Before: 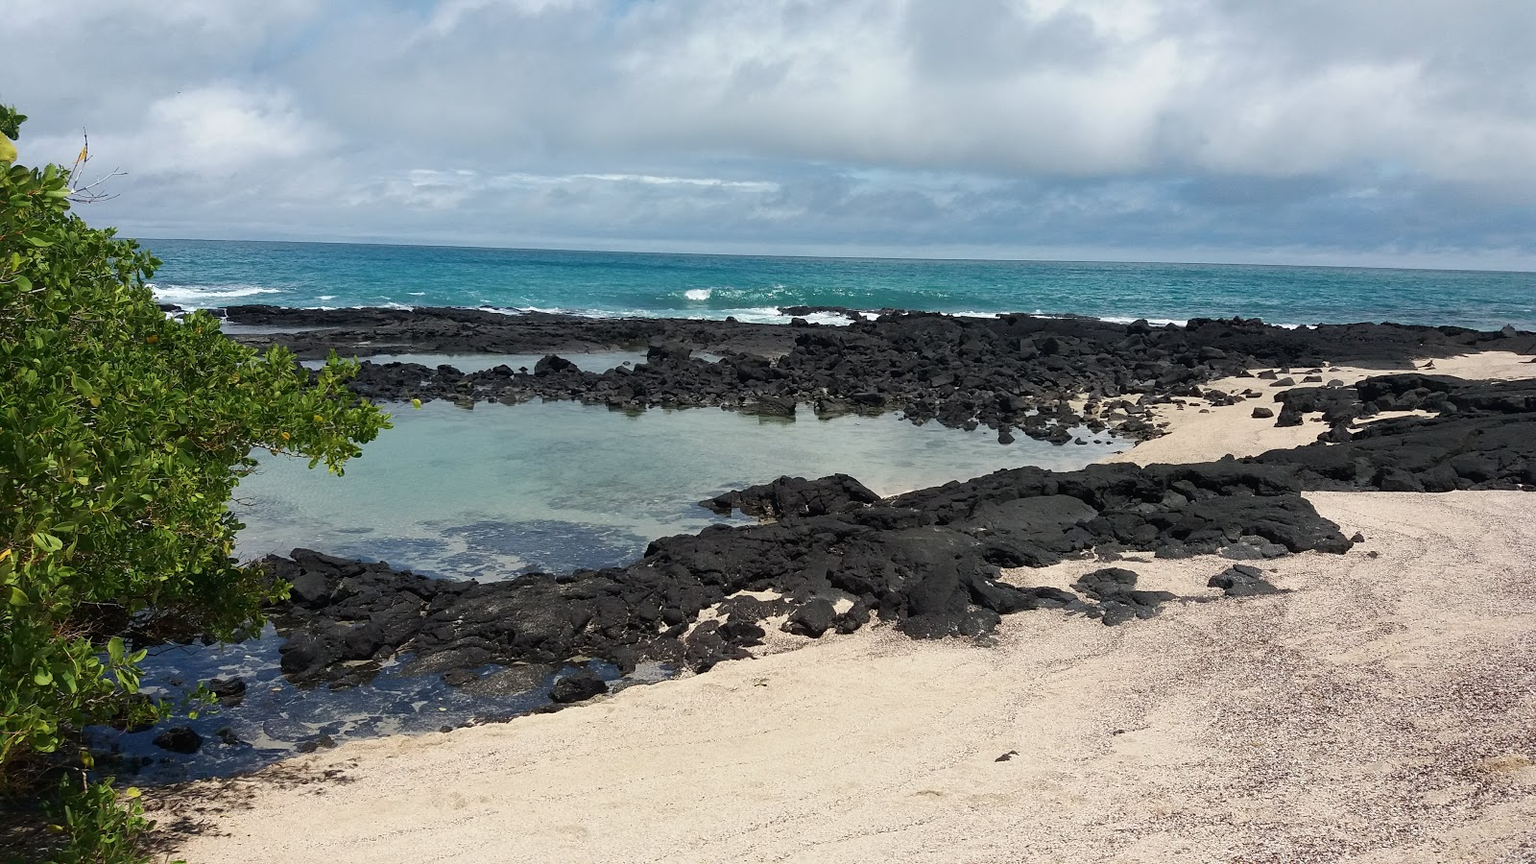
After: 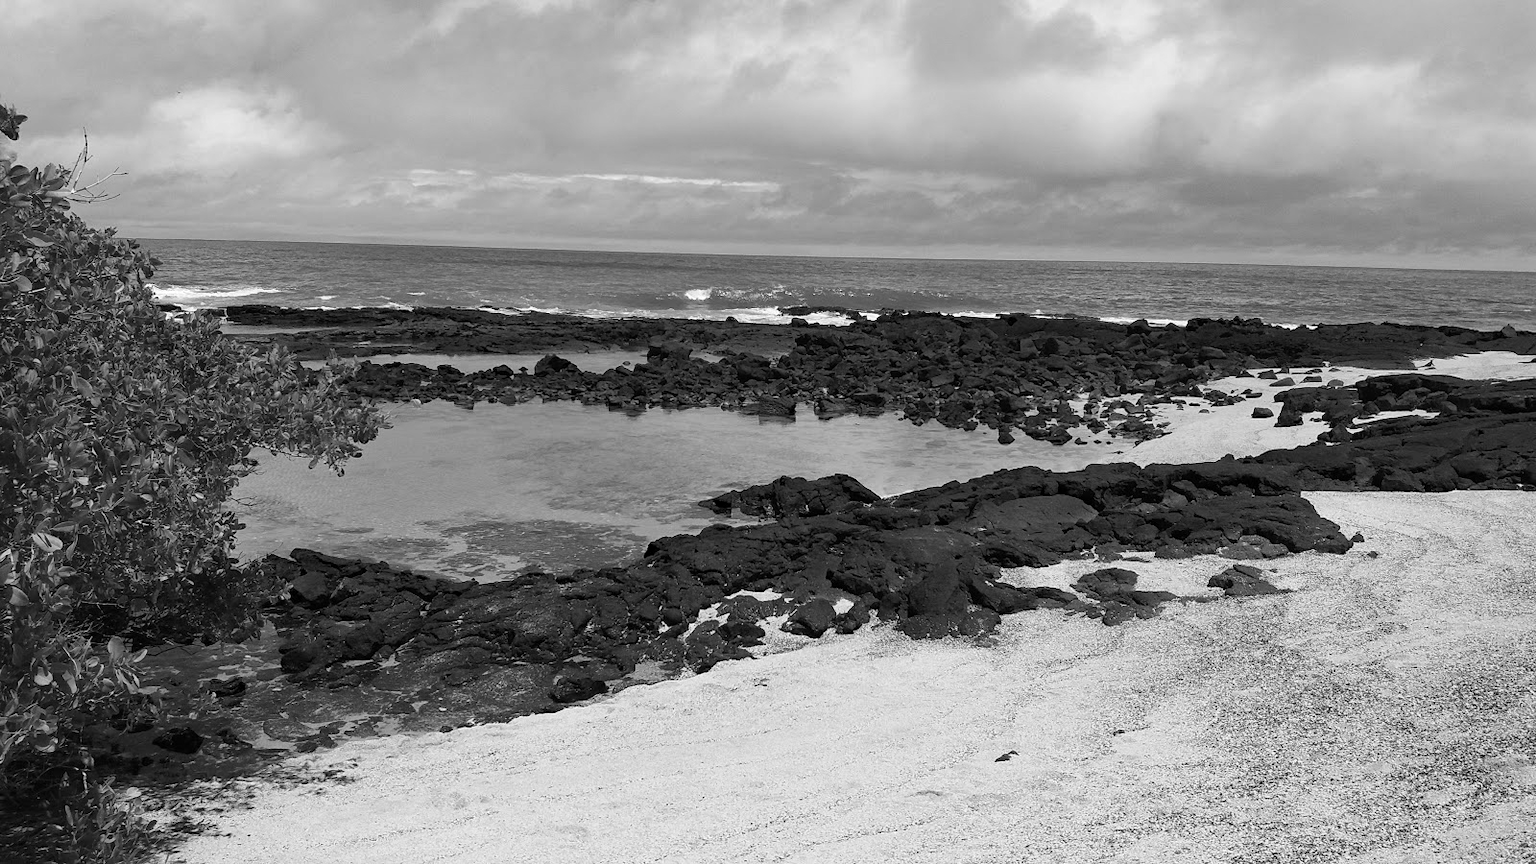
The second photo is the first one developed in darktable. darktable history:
haze removal: compatibility mode true, adaptive false
monochrome: on, module defaults
